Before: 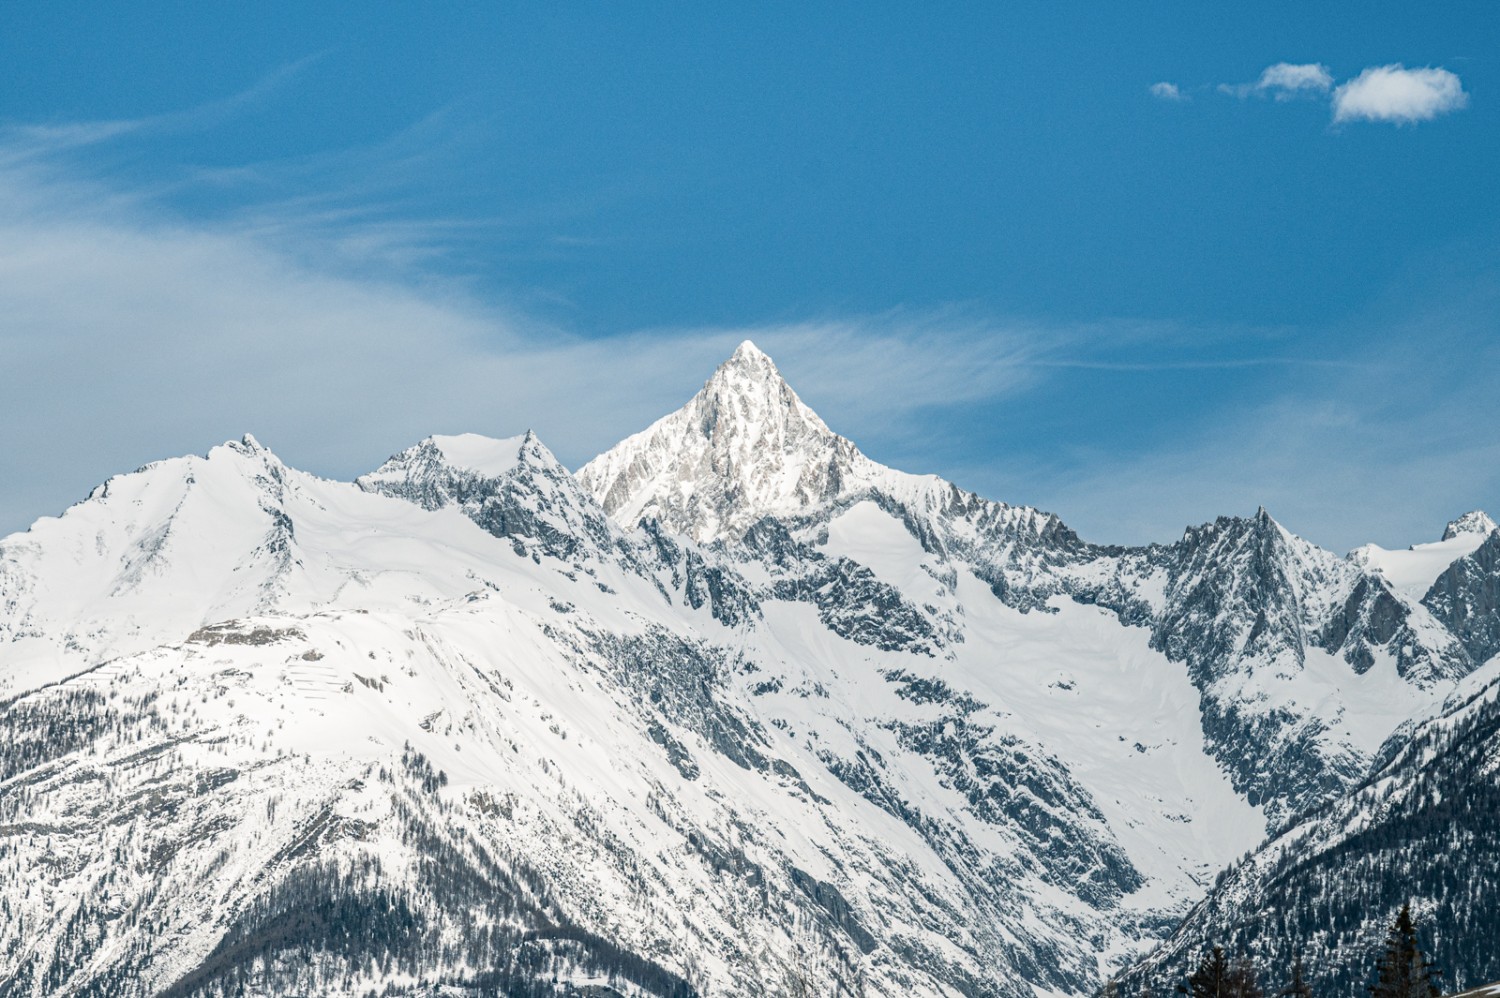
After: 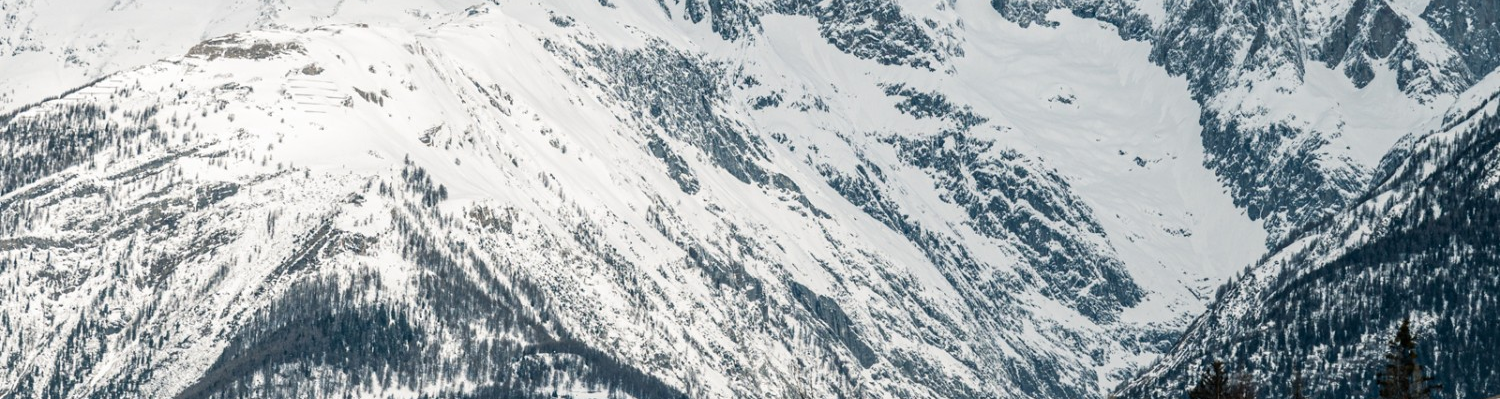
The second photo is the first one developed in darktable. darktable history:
tone equalizer: edges refinement/feathering 500, mask exposure compensation -1.57 EV, preserve details no
crop and rotate: top 58.752%, bottom 1.255%
color calibration: illuminant same as pipeline (D50), adaptation XYZ, x 0.347, y 0.357, temperature 5011.29 K
